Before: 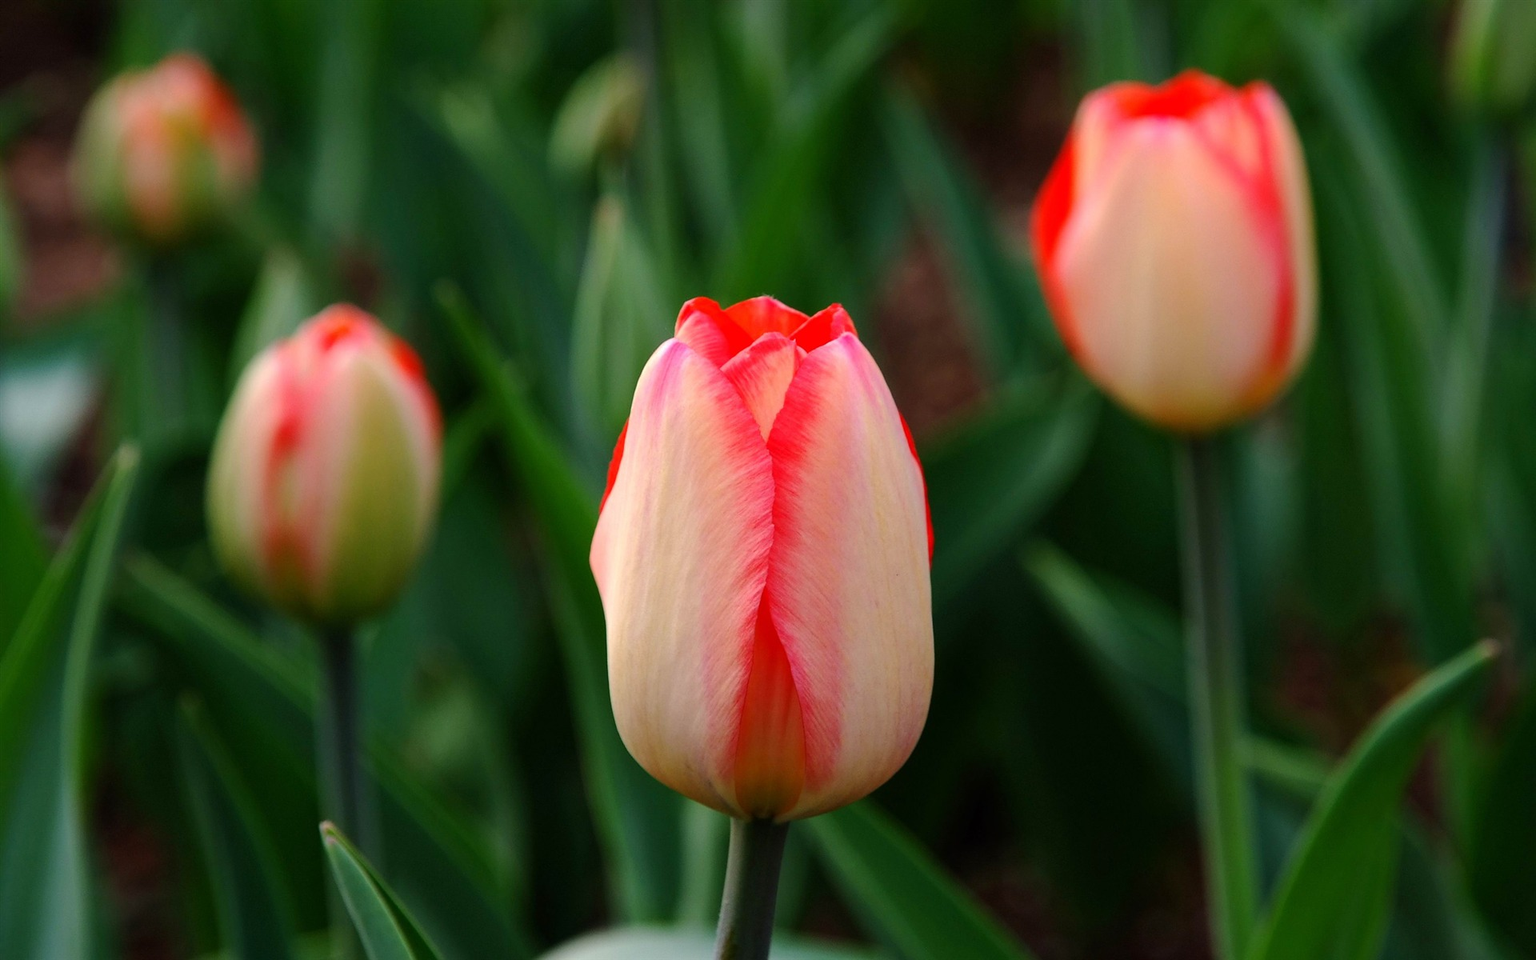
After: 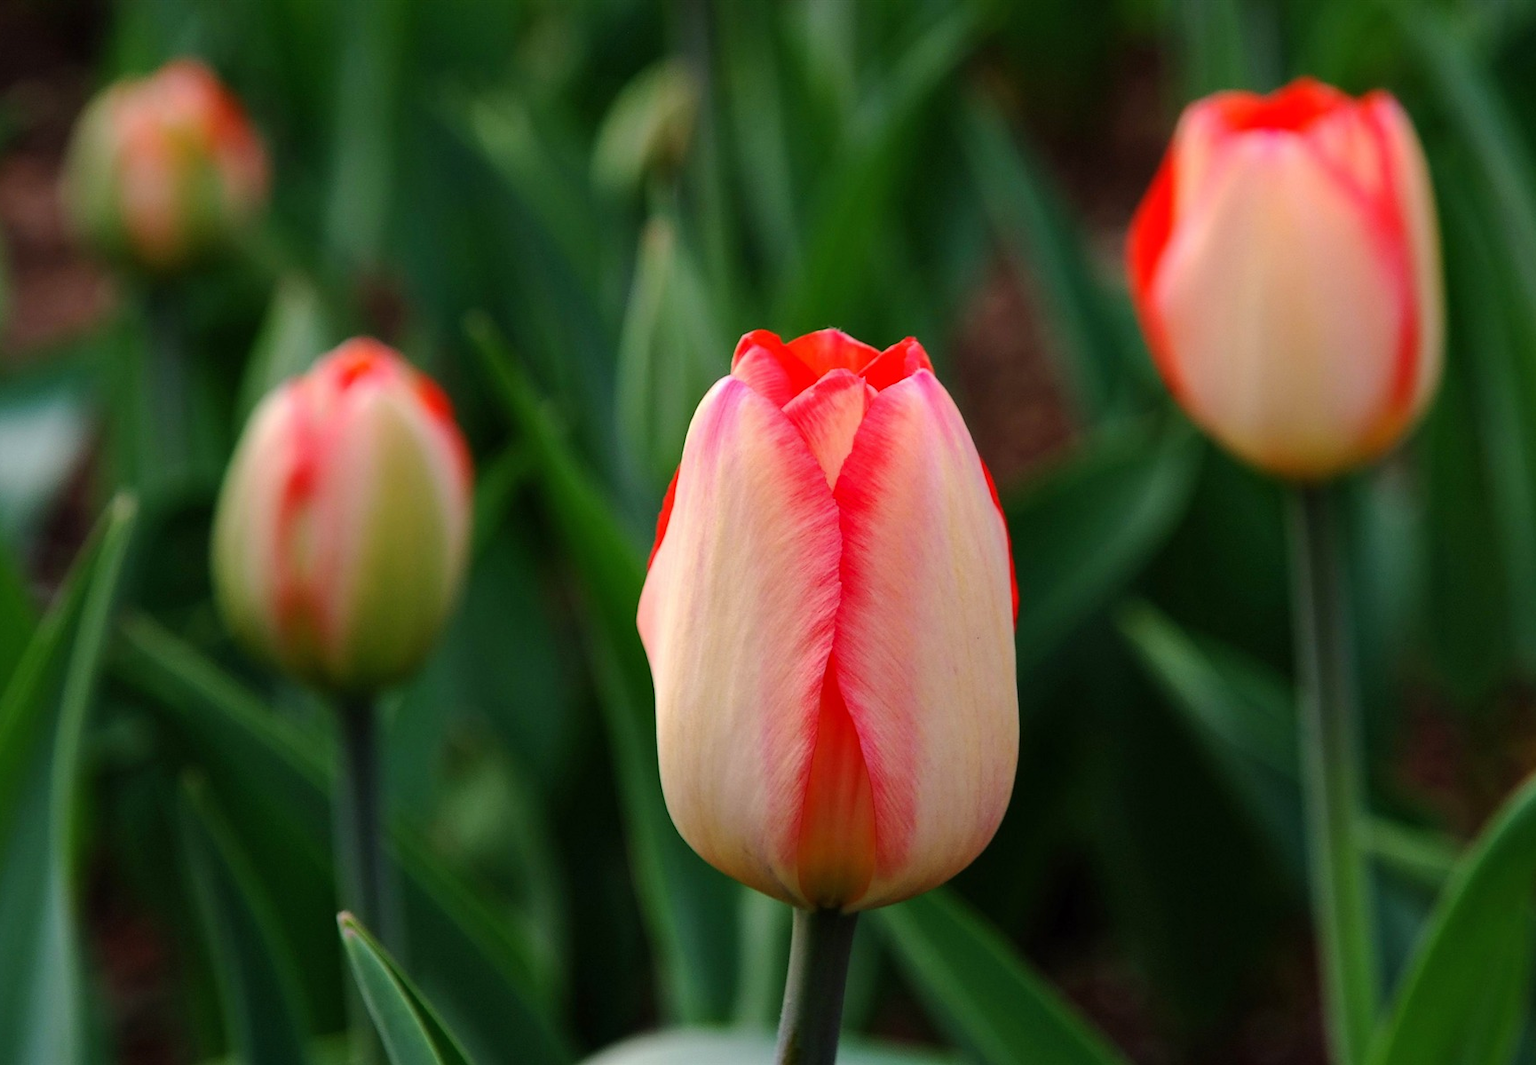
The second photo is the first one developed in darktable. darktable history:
crop and rotate: left 1.088%, right 8.807%
shadows and highlights: shadows 24.5, highlights -78.15, soften with gaussian
